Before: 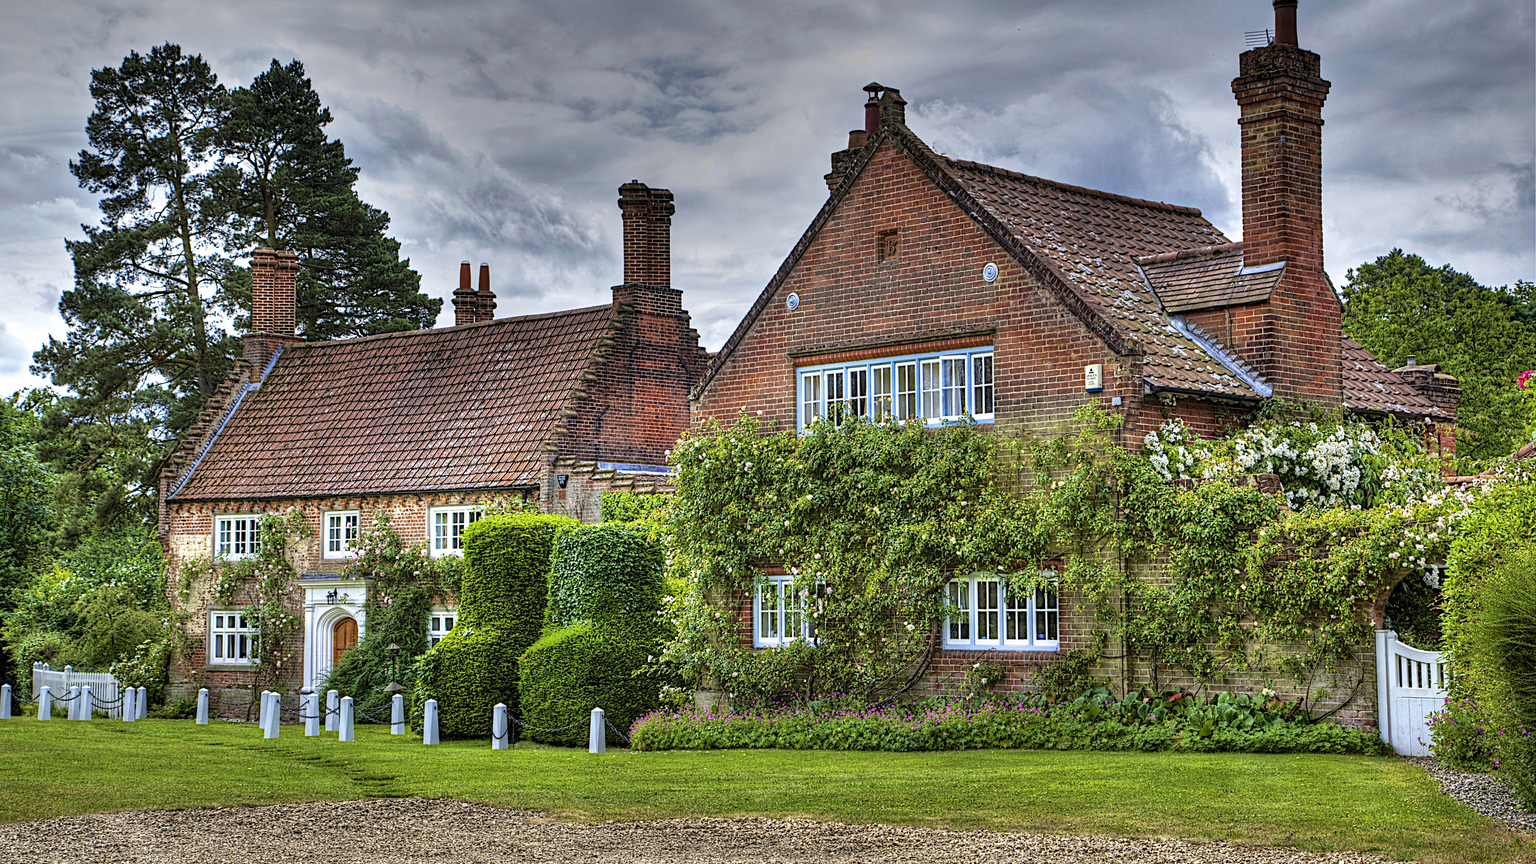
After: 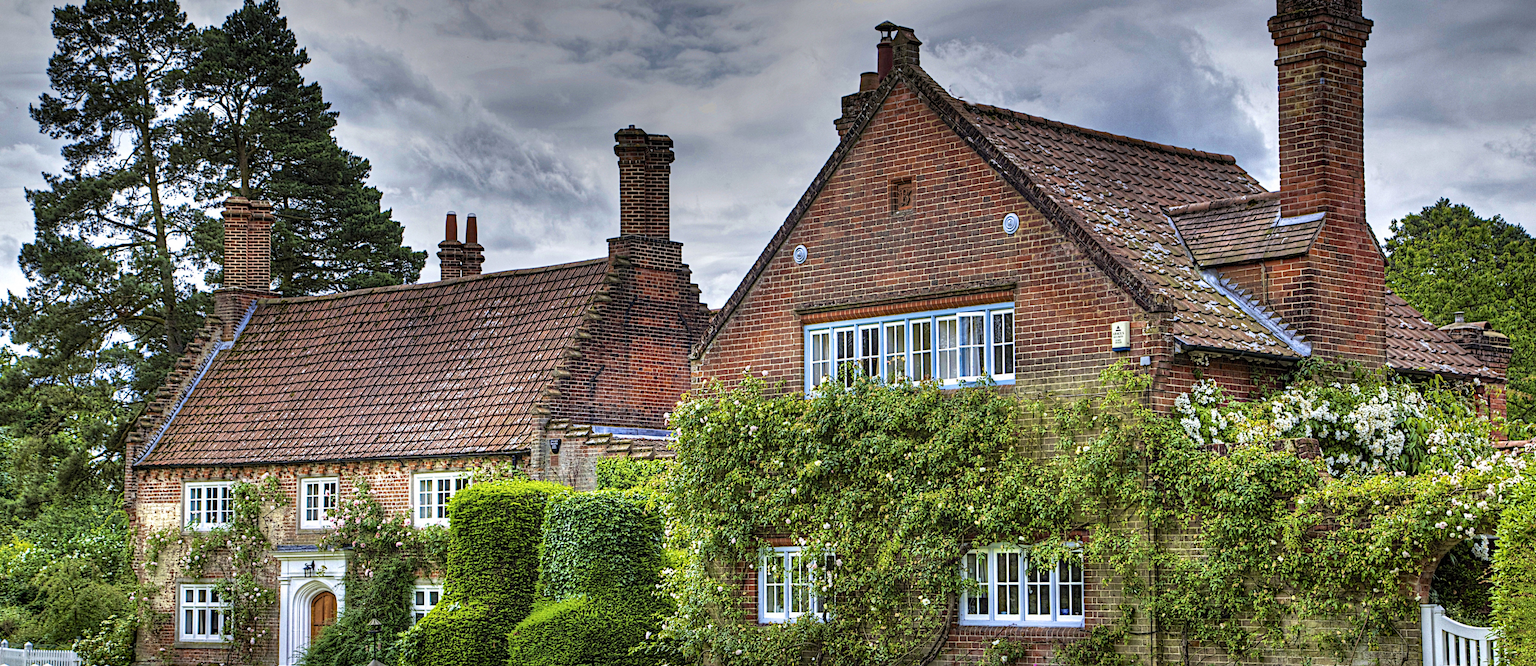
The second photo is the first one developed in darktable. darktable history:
crop: left 2.739%, top 7.306%, right 3.389%, bottom 20.32%
